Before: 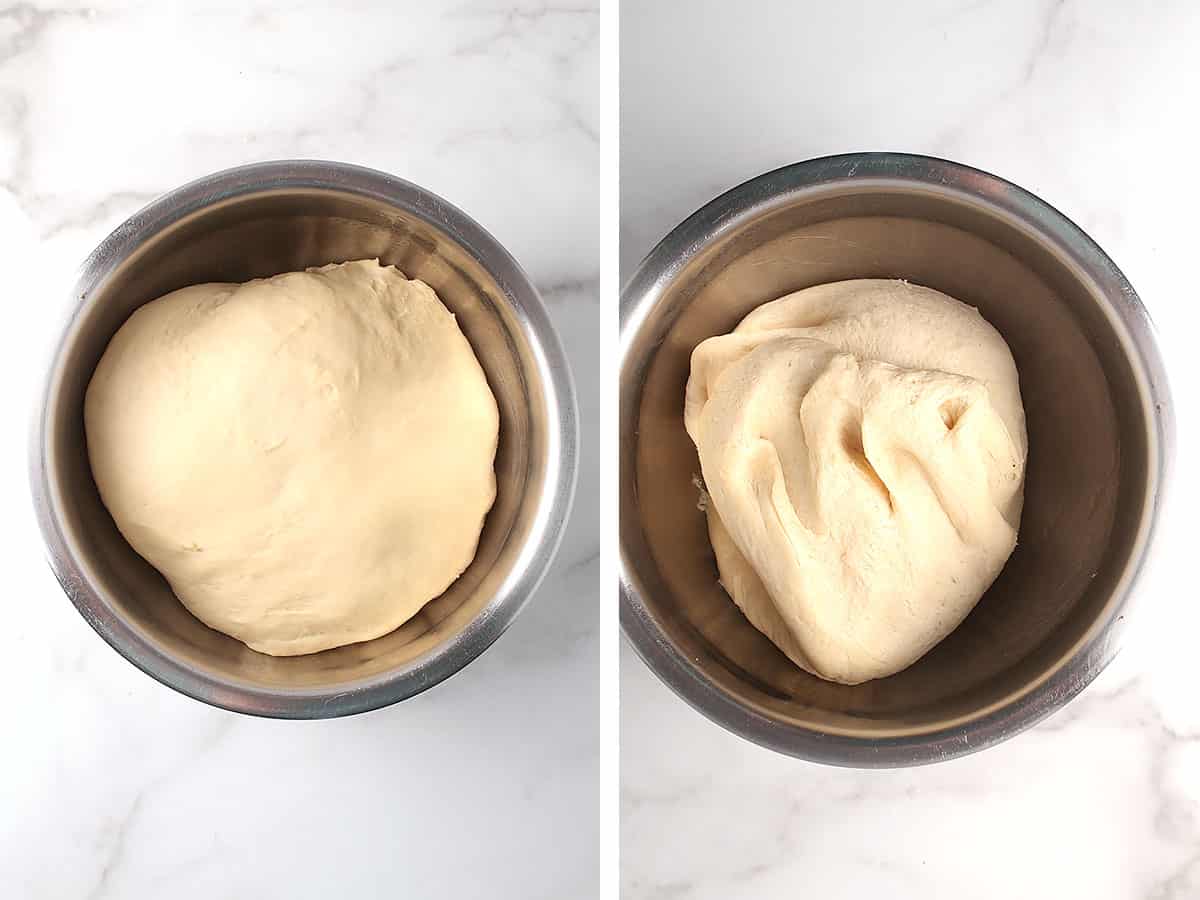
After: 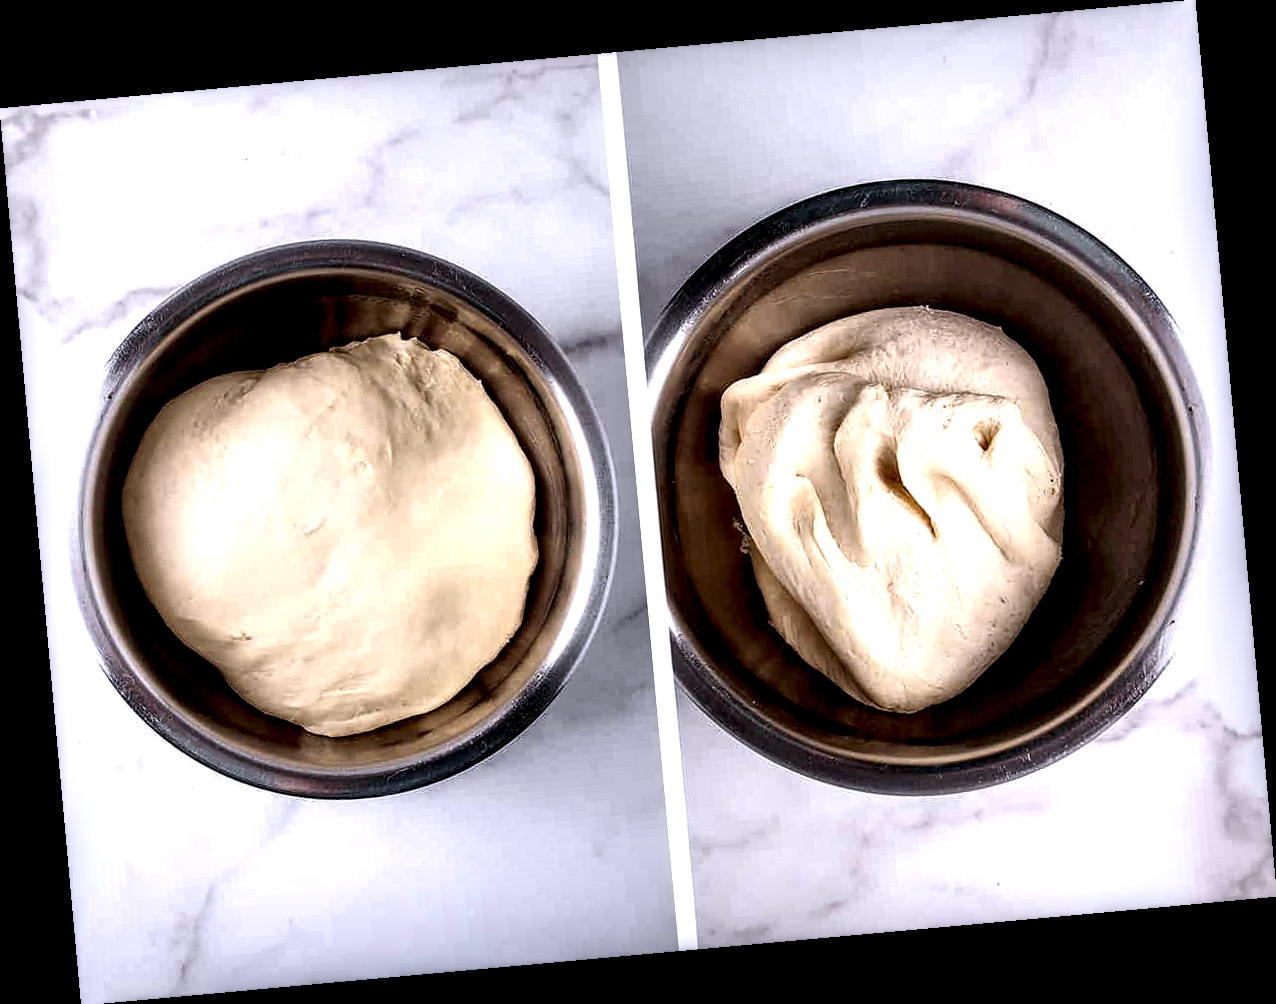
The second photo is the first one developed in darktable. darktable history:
local contrast: shadows 185%, detail 225%
tone equalizer: -8 EV -1.84 EV, -7 EV -1.16 EV, -6 EV -1.62 EV, smoothing diameter 25%, edges refinement/feathering 10, preserve details guided filter
white balance: red 1.004, blue 1.096
rotate and perspective: rotation -5.2°, automatic cropping off
